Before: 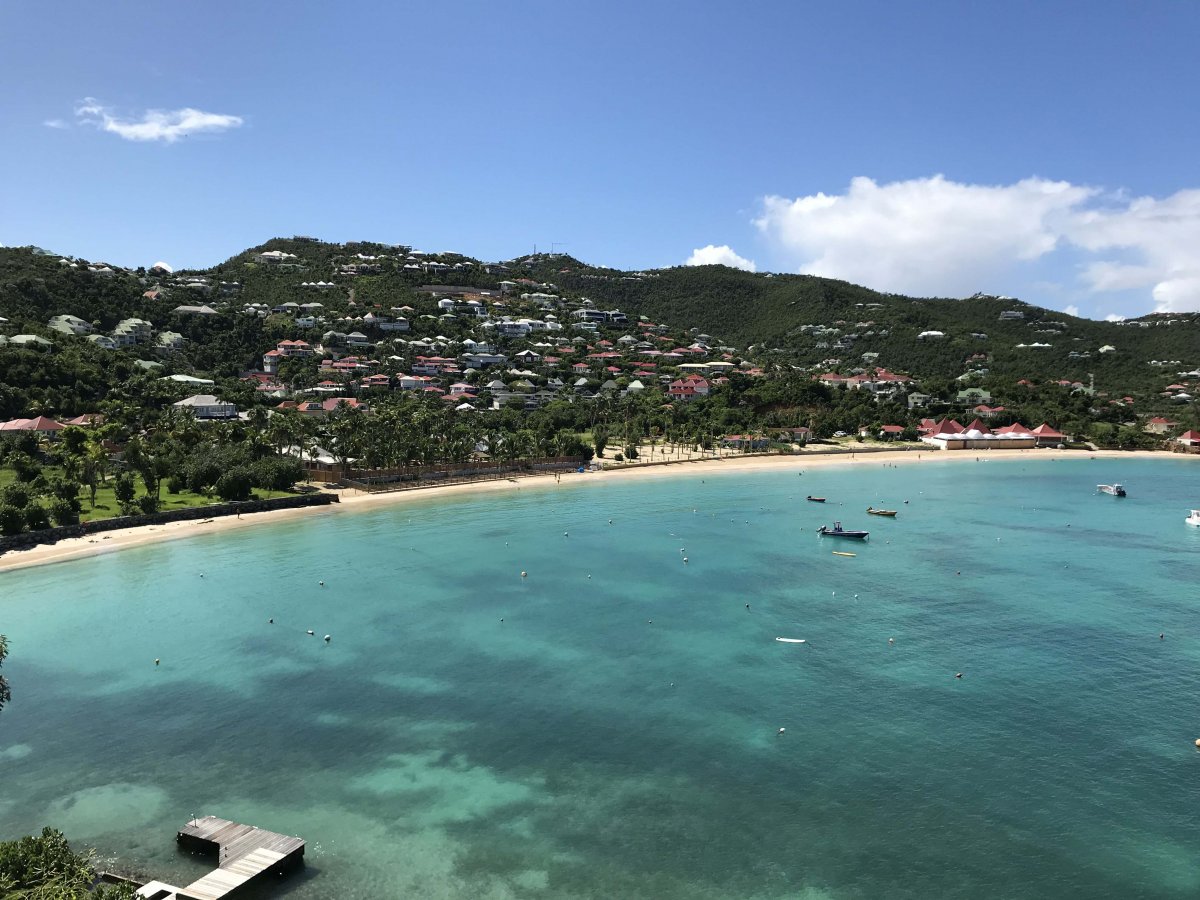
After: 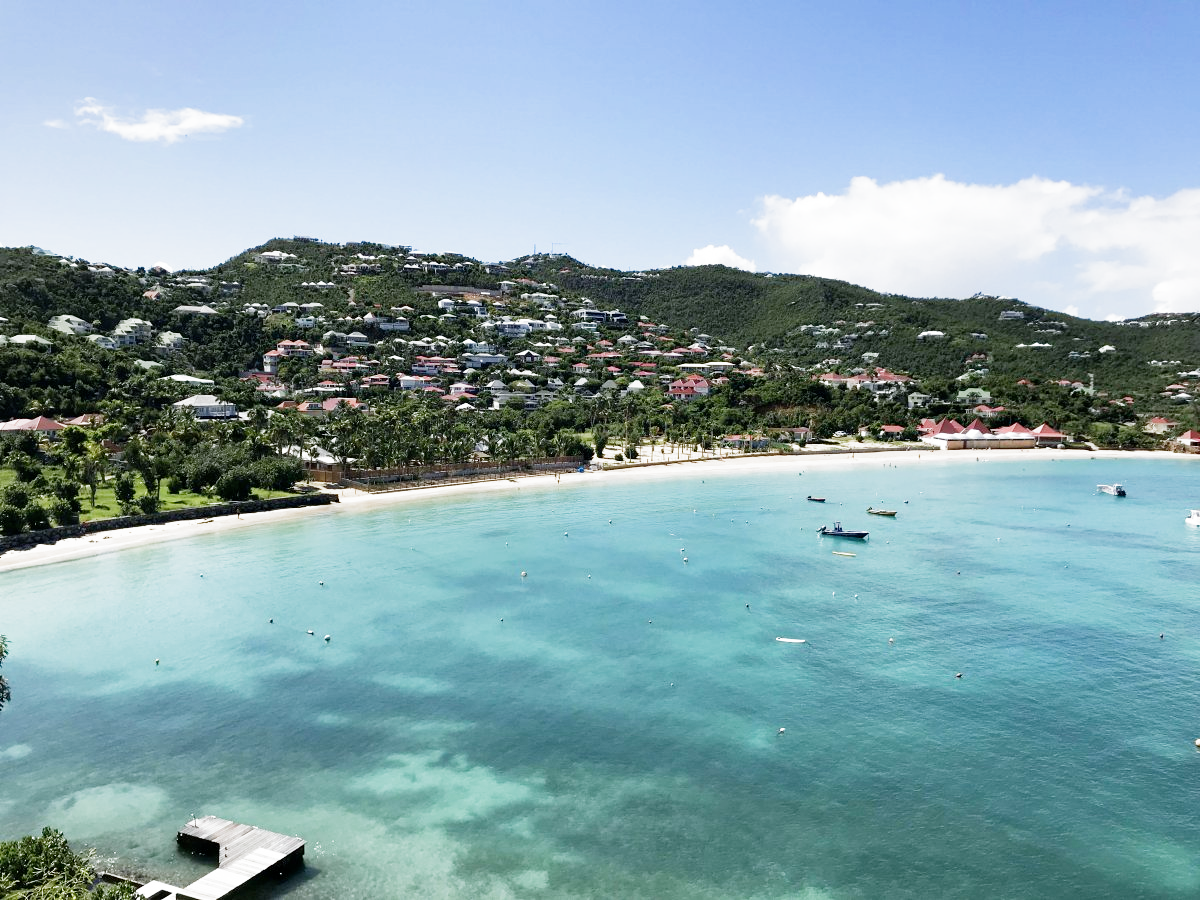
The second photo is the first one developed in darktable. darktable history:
white balance: red 0.983, blue 1.036
filmic rgb: middle gray luminance 9.23%, black relative exposure -10.55 EV, white relative exposure 3.45 EV, threshold 6 EV, target black luminance 0%, hardness 5.98, latitude 59.69%, contrast 1.087, highlights saturation mix 5%, shadows ↔ highlights balance 29.23%, add noise in highlights 0, preserve chrominance no, color science v3 (2019), use custom middle-gray values true, iterations of high-quality reconstruction 0, contrast in highlights soft, enable highlight reconstruction true
